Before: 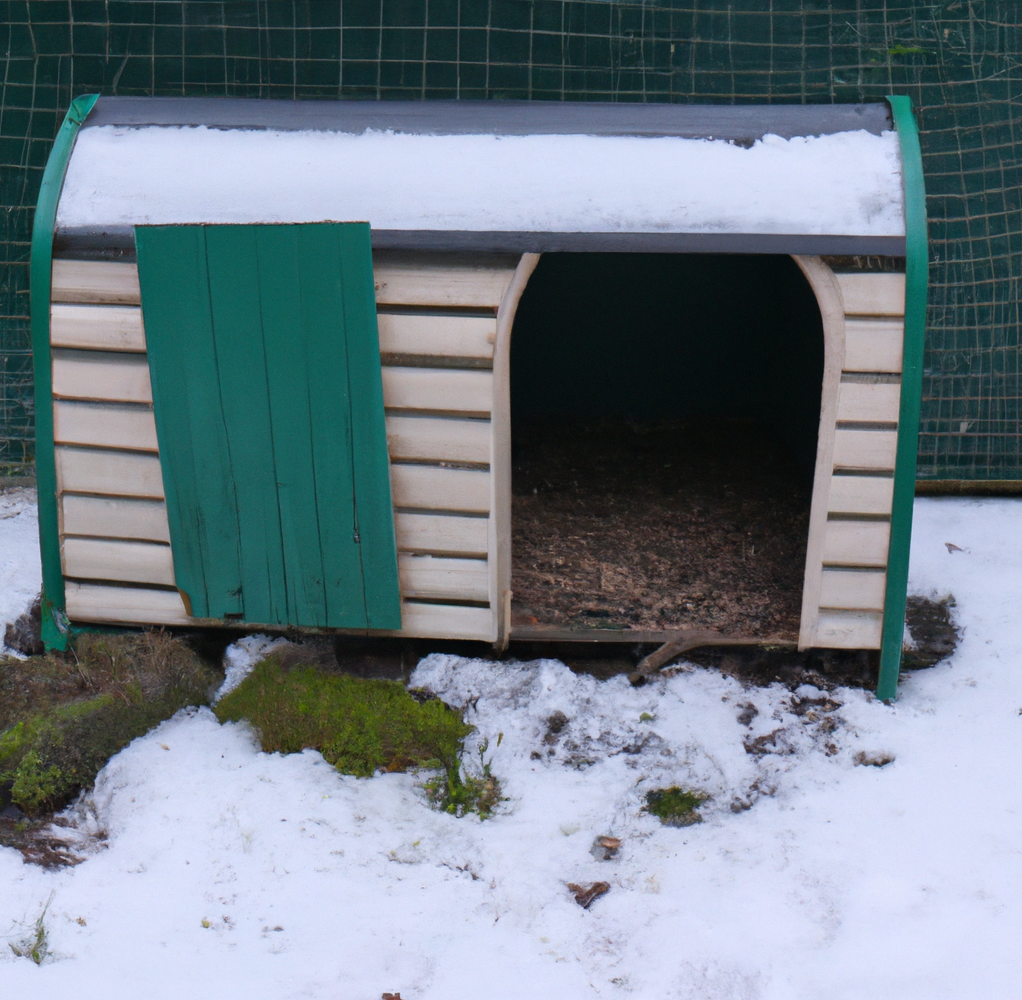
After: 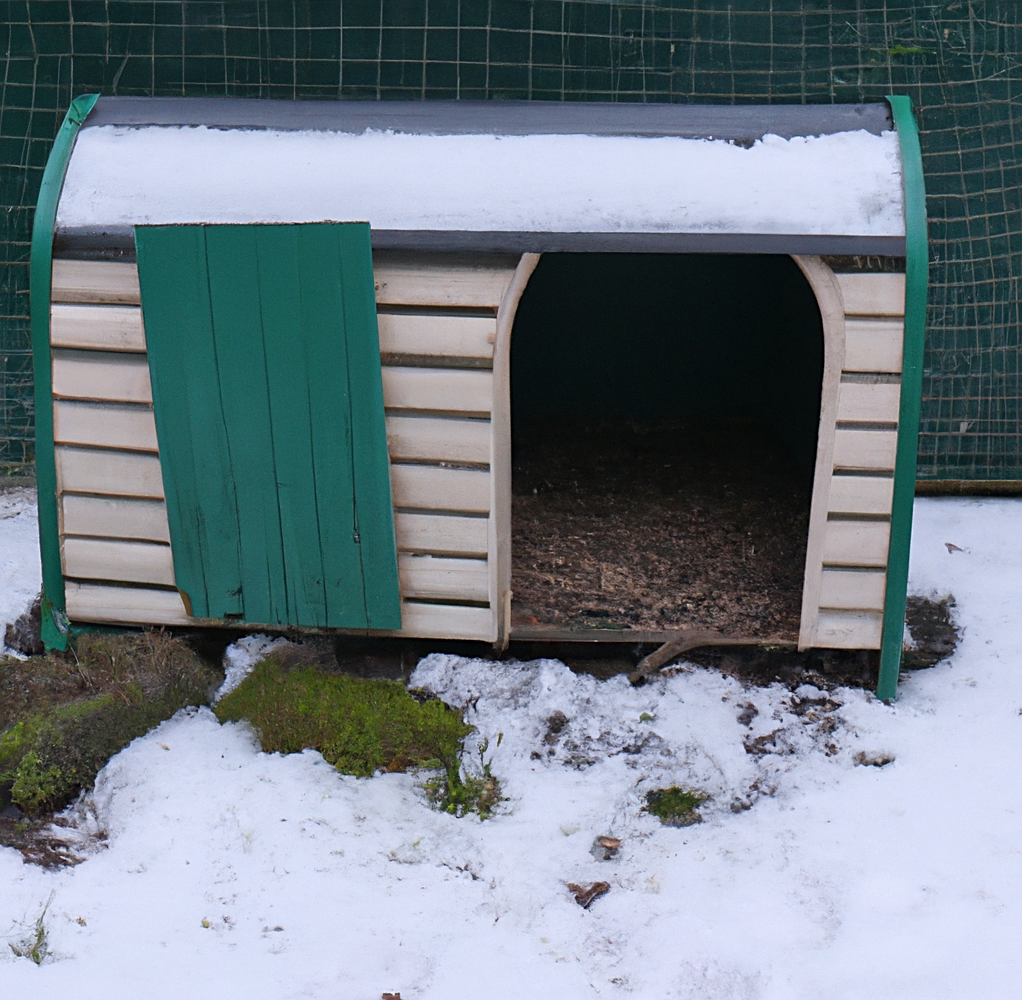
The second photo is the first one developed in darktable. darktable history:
sharpen: on, module defaults
contrast brightness saturation: saturation -0.059
